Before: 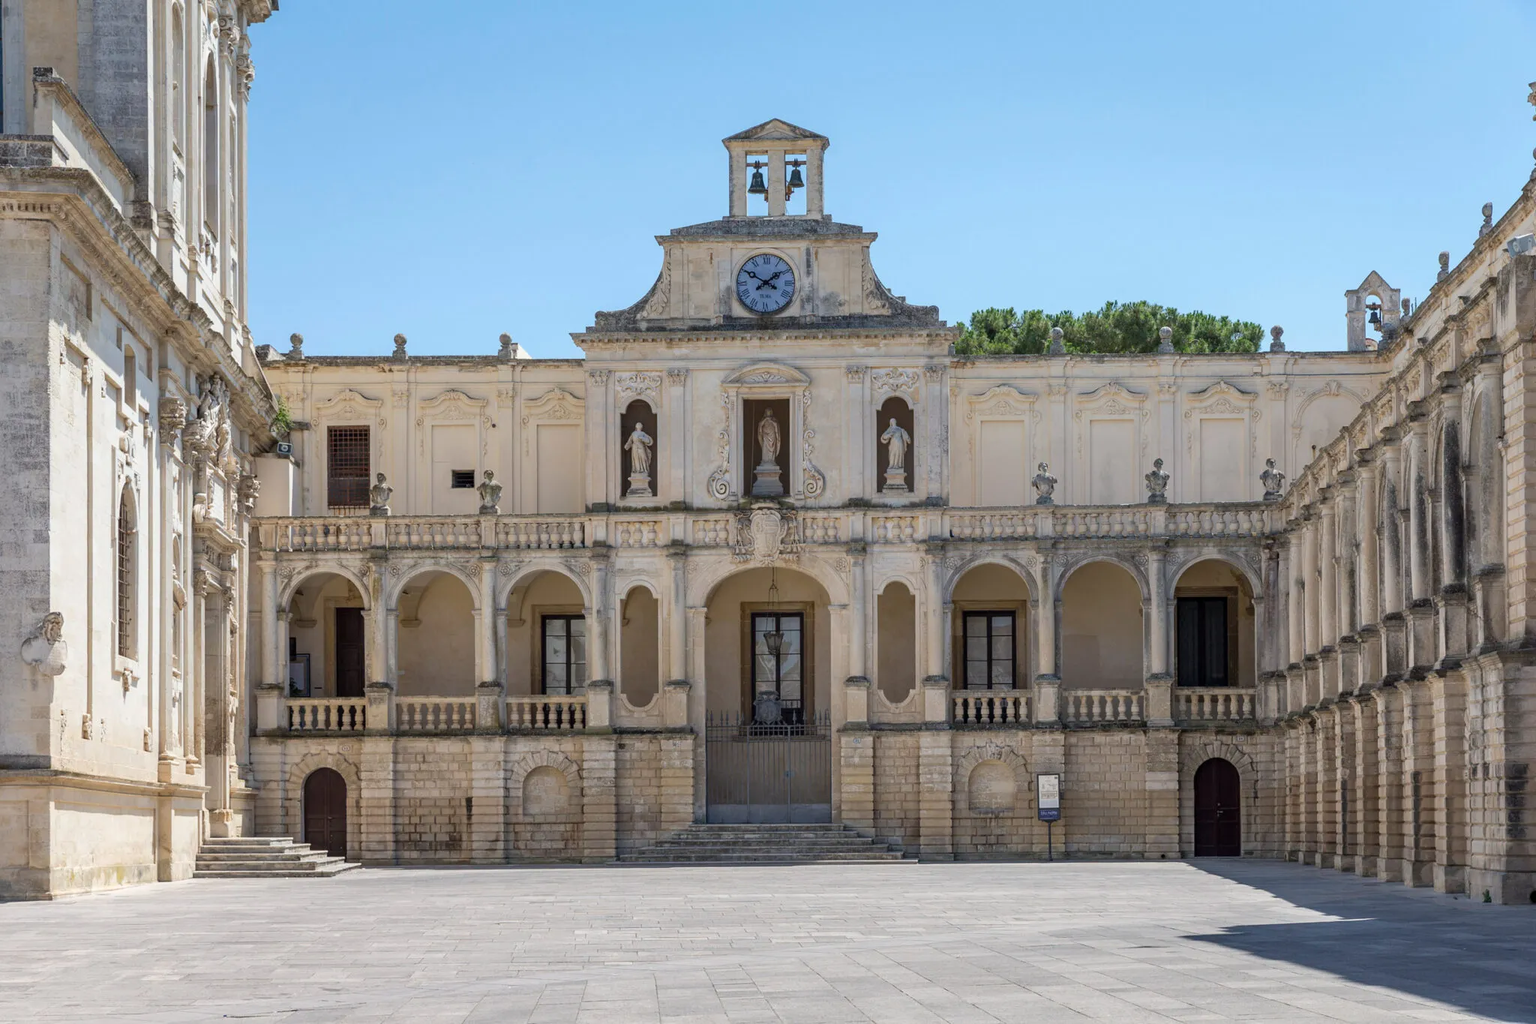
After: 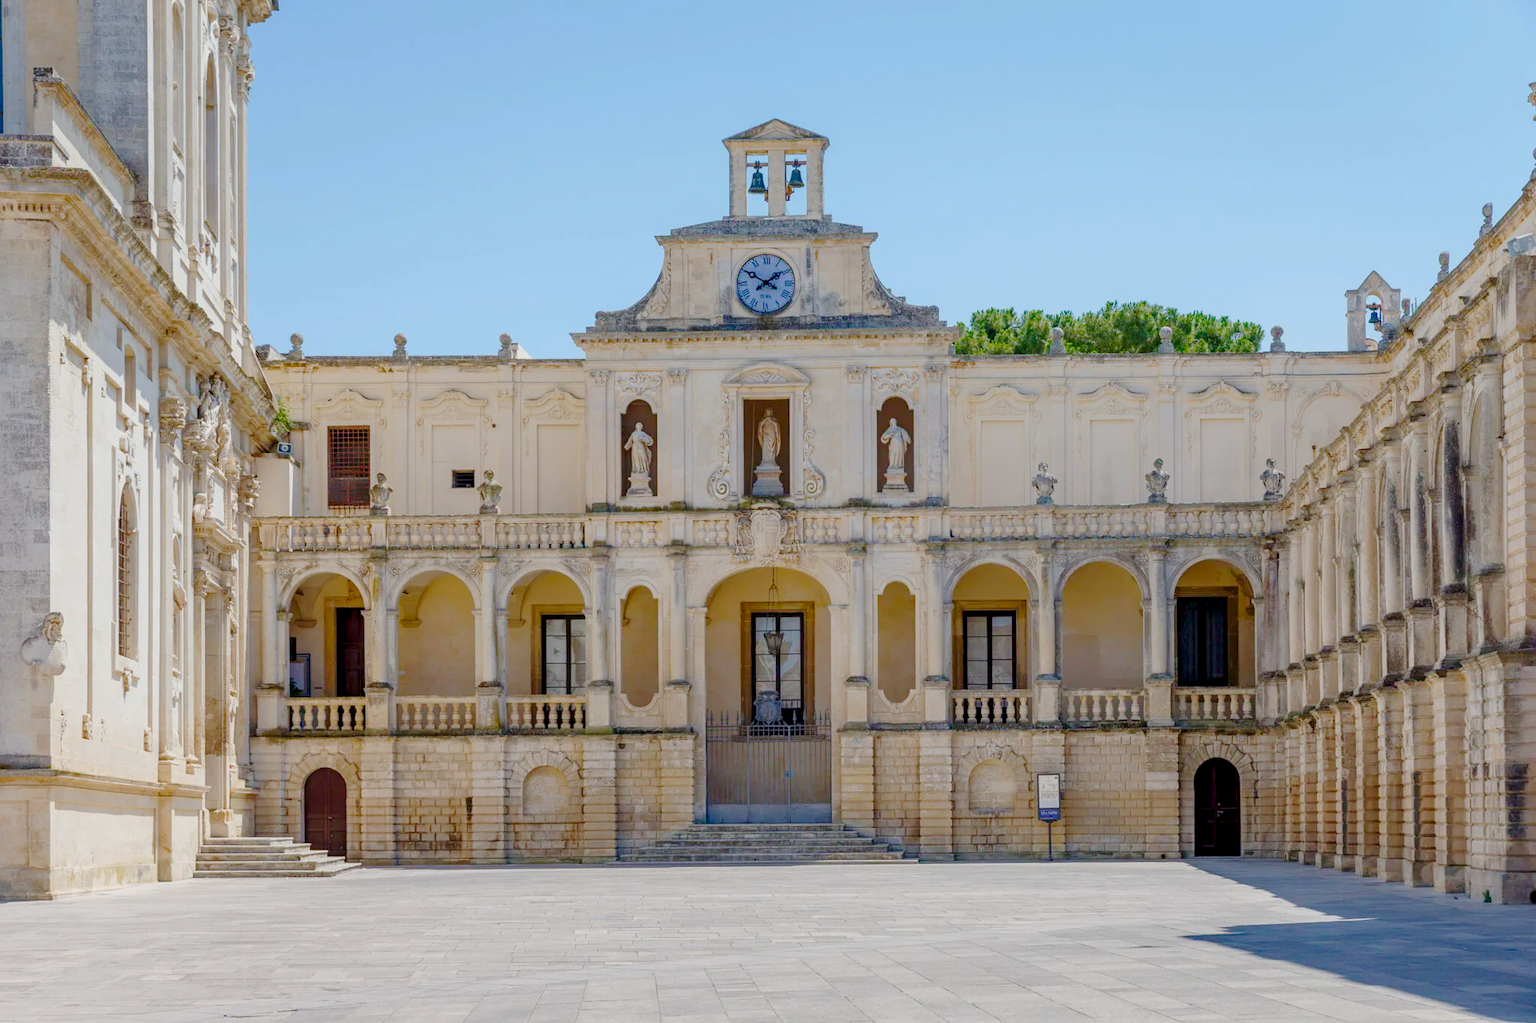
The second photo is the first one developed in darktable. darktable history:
color balance rgb: global offset › luminance -0.5%, perceptual saturation grading › highlights -17.77%, perceptual saturation grading › mid-tones 33.1%, perceptual saturation grading › shadows 50.52%, perceptual brilliance grading › highlights 10.8%, perceptual brilliance grading › shadows -10.8%, global vibrance 24.22%, contrast -25%
tone curve: curves: ch0 [(0, 0) (0.003, 0.004) (0.011, 0.01) (0.025, 0.025) (0.044, 0.042) (0.069, 0.064) (0.1, 0.093) (0.136, 0.13) (0.177, 0.182) (0.224, 0.241) (0.277, 0.322) (0.335, 0.409) (0.399, 0.482) (0.468, 0.551) (0.543, 0.606) (0.623, 0.672) (0.709, 0.73) (0.801, 0.81) (0.898, 0.885) (1, 1)], preserve colors none
